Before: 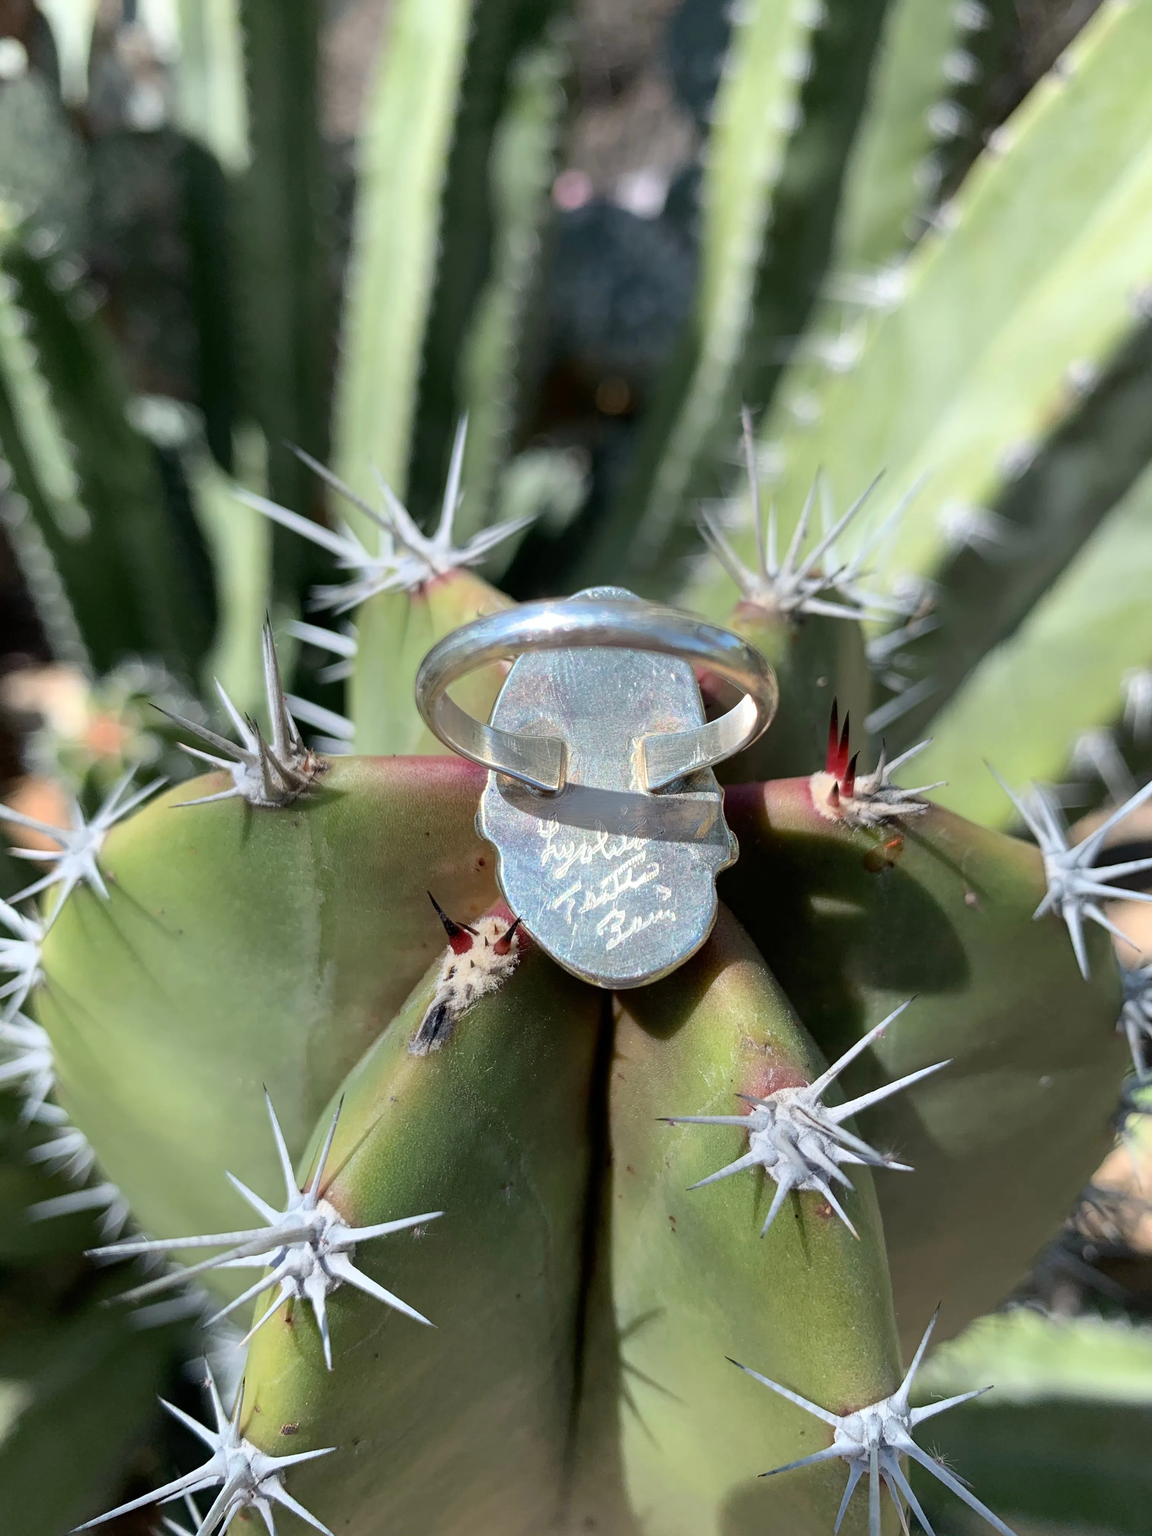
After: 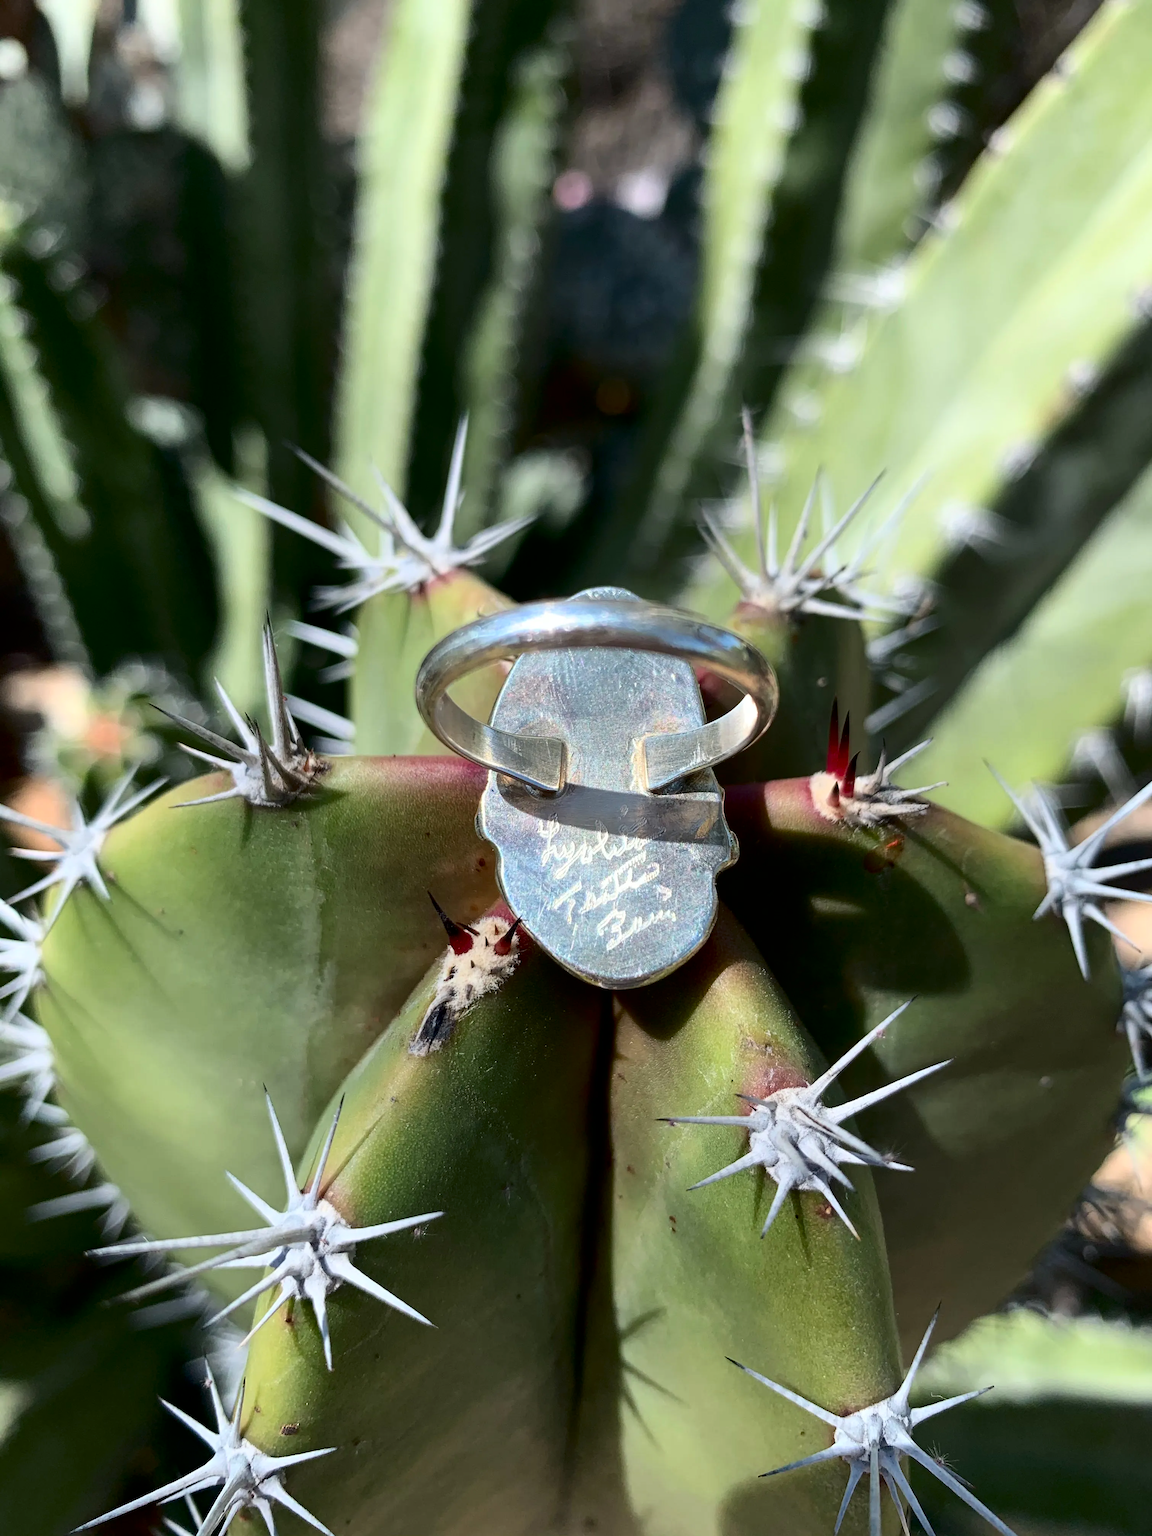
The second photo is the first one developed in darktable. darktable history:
contrast brightness saturation: contrast 0.2, brightness -0.11, saturation 0.1
